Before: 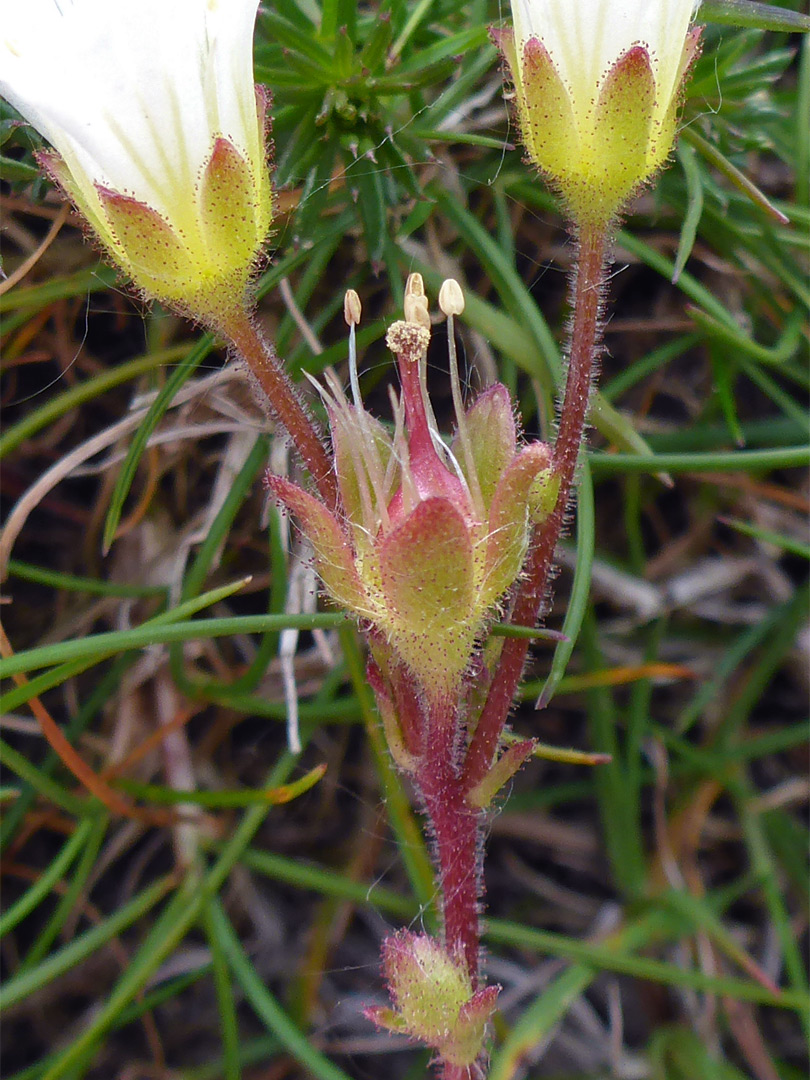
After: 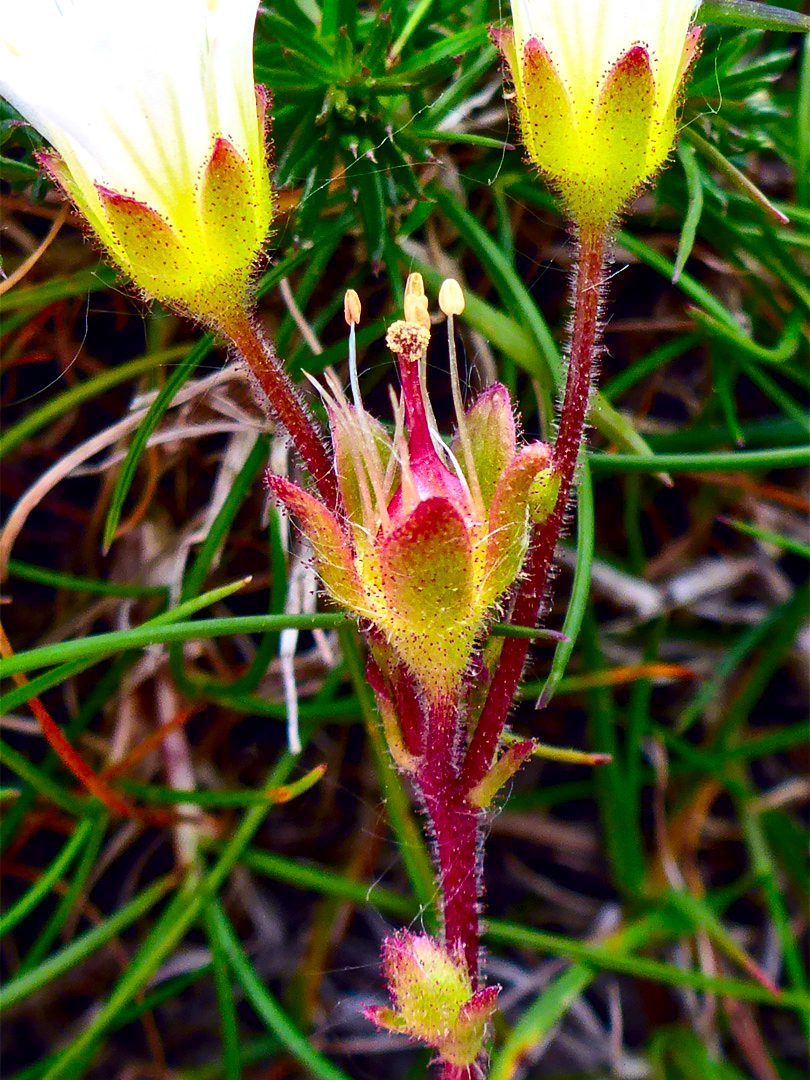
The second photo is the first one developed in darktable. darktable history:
contrast brightness saturation: contrast 0.261, brightness 0.014, saturation 0.881
local contrast: mode bilateral grid, contrast 25, coarseness 47, detail 152%, midtone range 0.2
